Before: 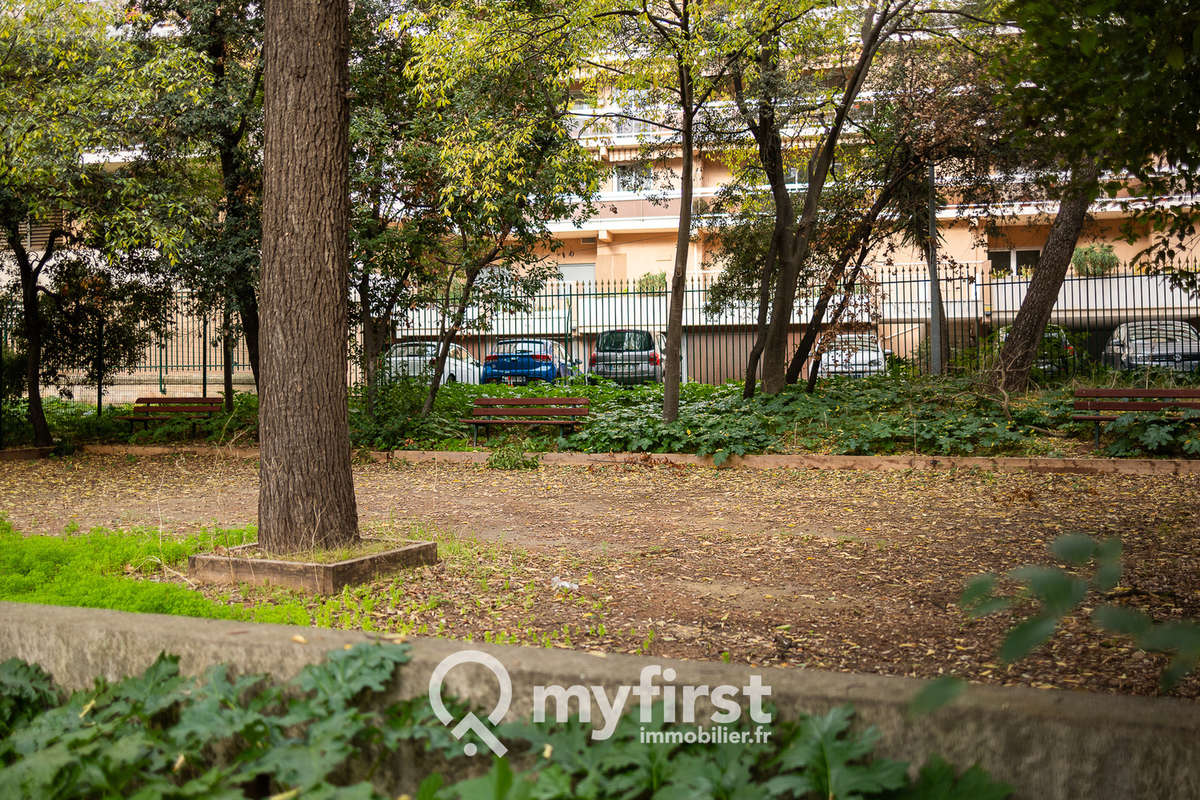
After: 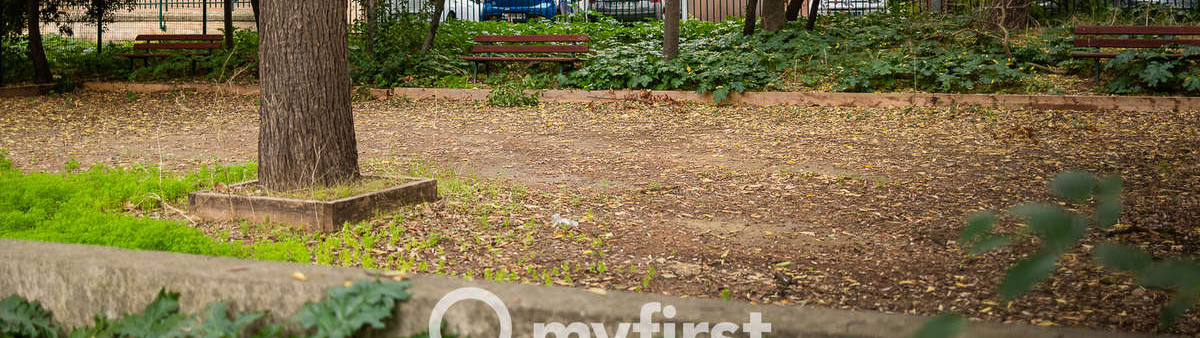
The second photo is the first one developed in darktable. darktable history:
crop: top 45.445%, bottom 12.291%
